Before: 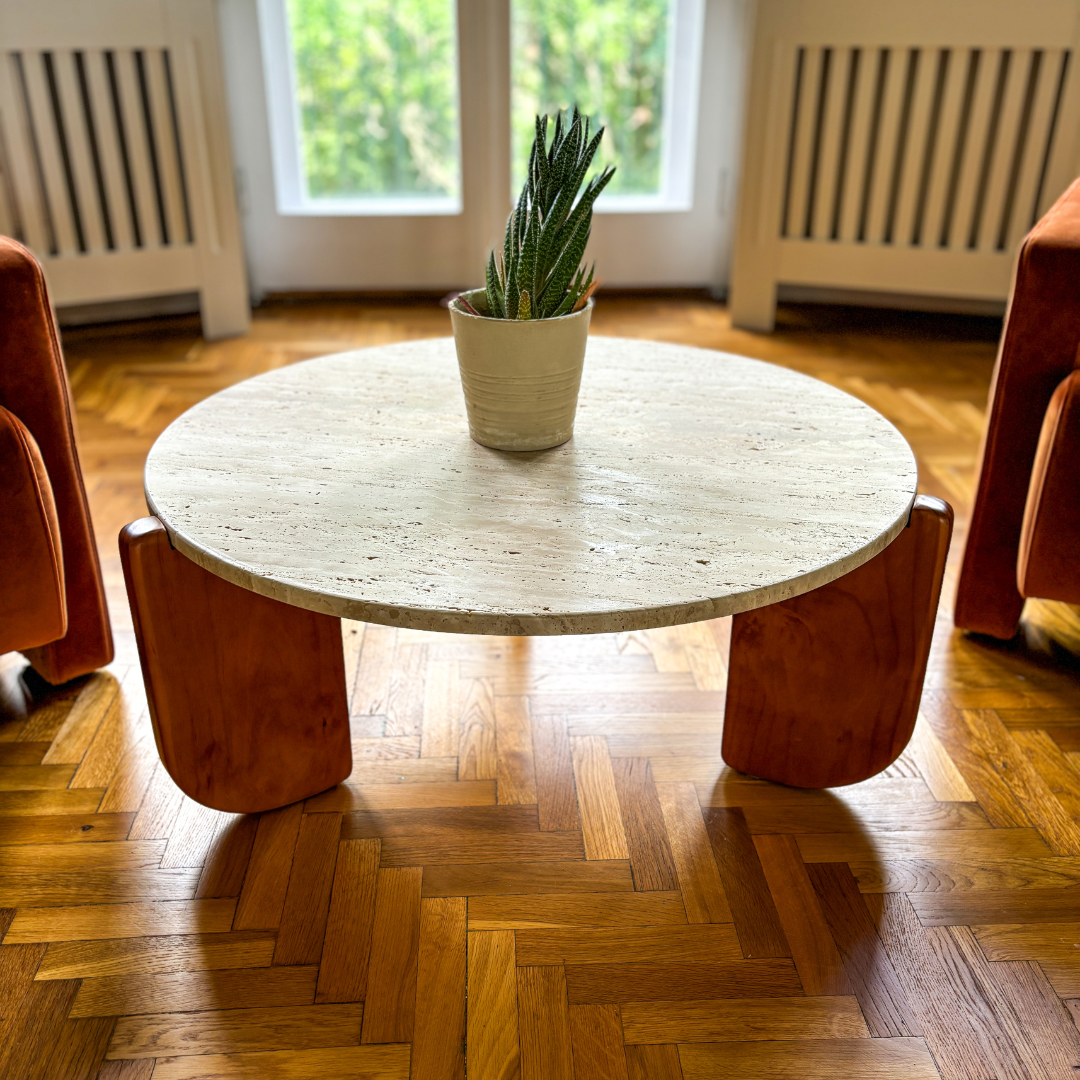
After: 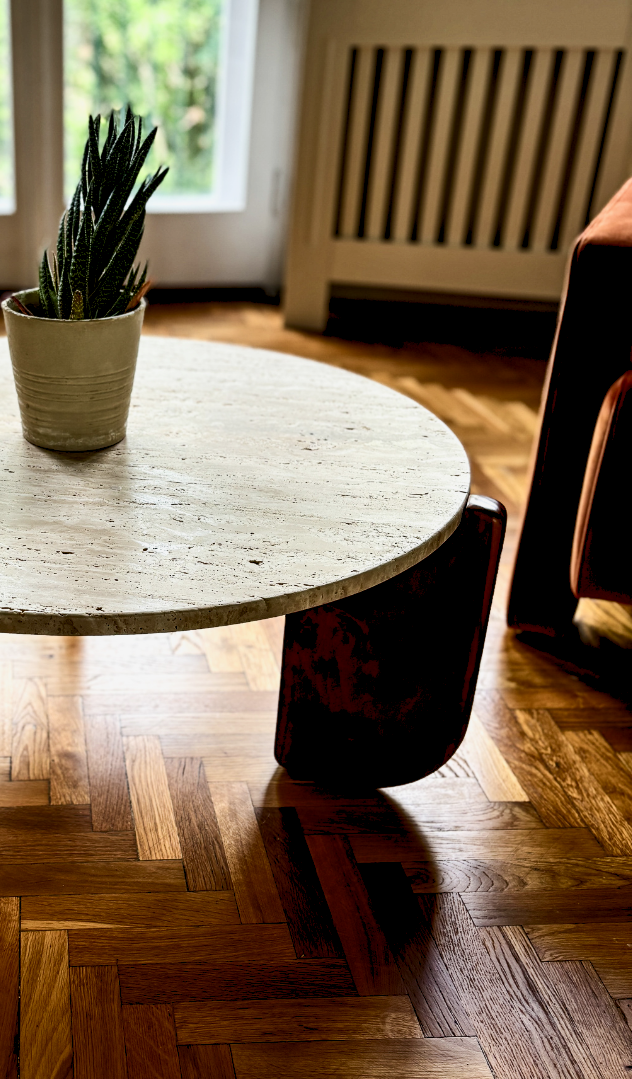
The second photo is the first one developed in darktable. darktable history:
contrast brightness saturation: contrast 0.19, brightness -0.11, saturation 0.21
crop: left 41.402%
color balance rgb: perceptual saturation grading › highlights -31.88%, perceptual saturation grading › mid-tones 5.8%, perceptual saturation grading › shadows 18.12%, perceptual brilliance grading › highlights 3.62%, perceptual brilliance grading › mid-tones -18.12%, perceptual brilliance grading › shadows -41.3%
rgb levels: preserve colors sum RGB, levels [[0.038, 0.433, 0.934], [0, 0.5, 1], [0, 0.5, 1]]
